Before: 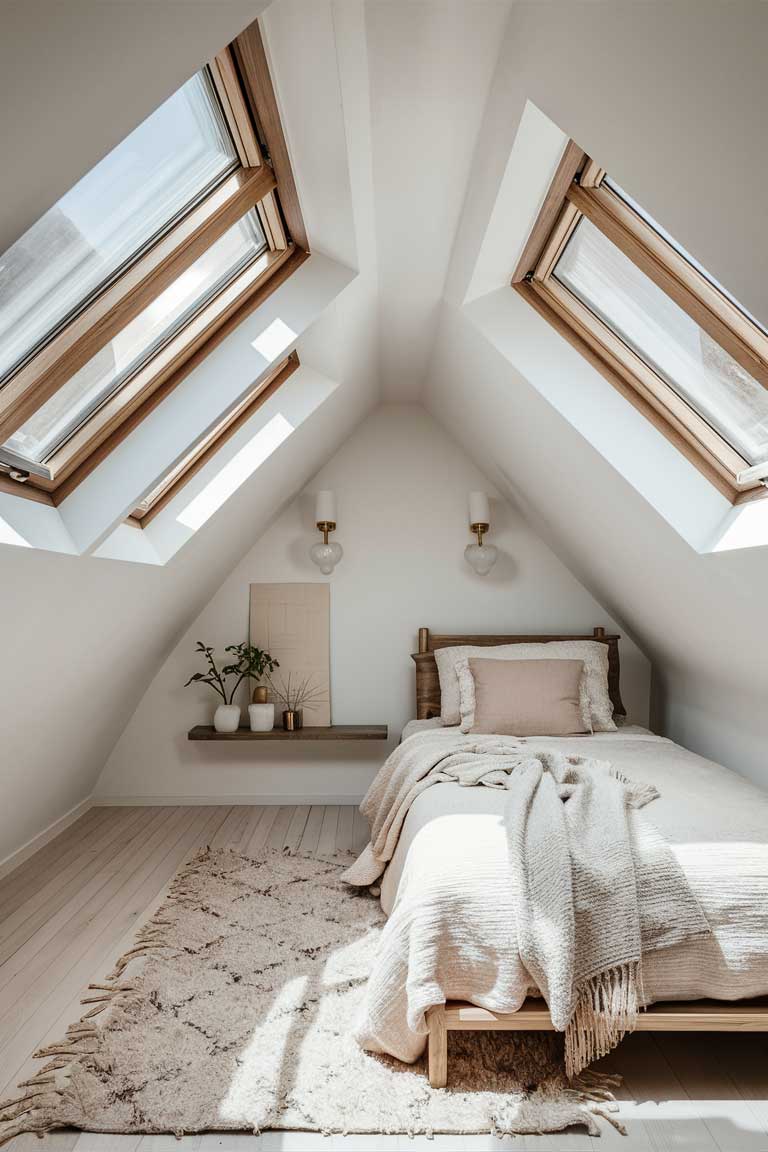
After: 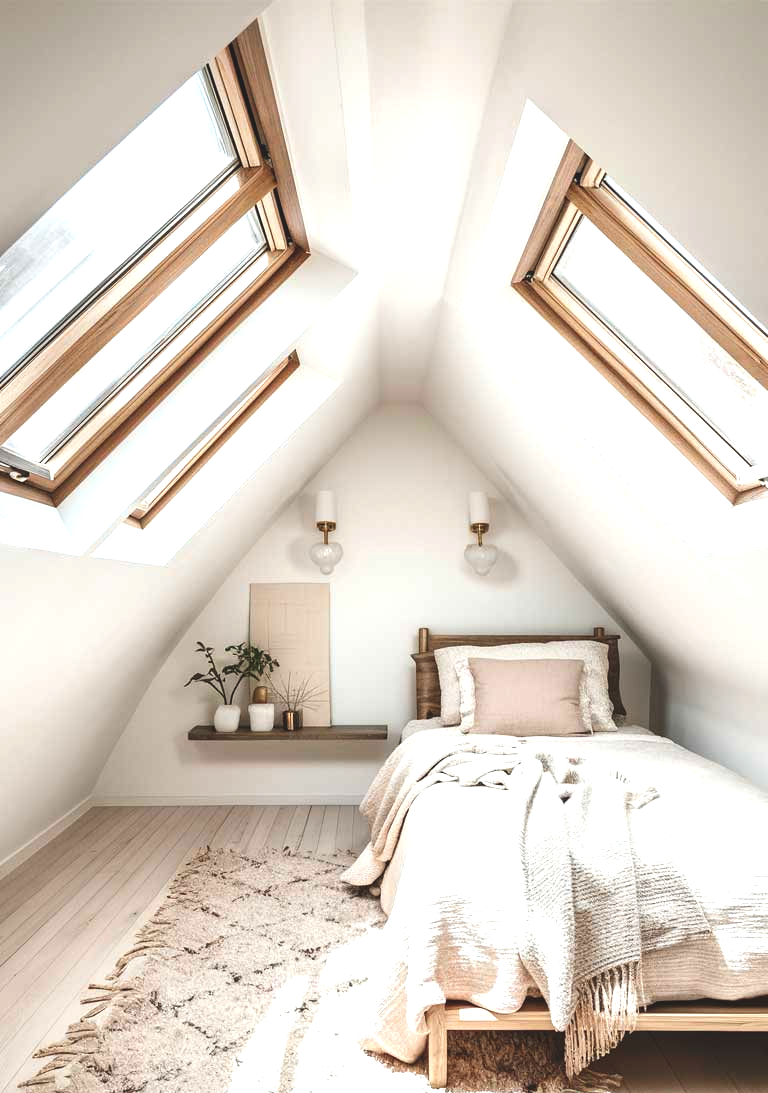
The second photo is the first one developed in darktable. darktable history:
crop and rotate: top 0.013%, bottom 5.053%
exposure: black level correction -0.006, exposure 1 EV, compensate highlight preservation false
